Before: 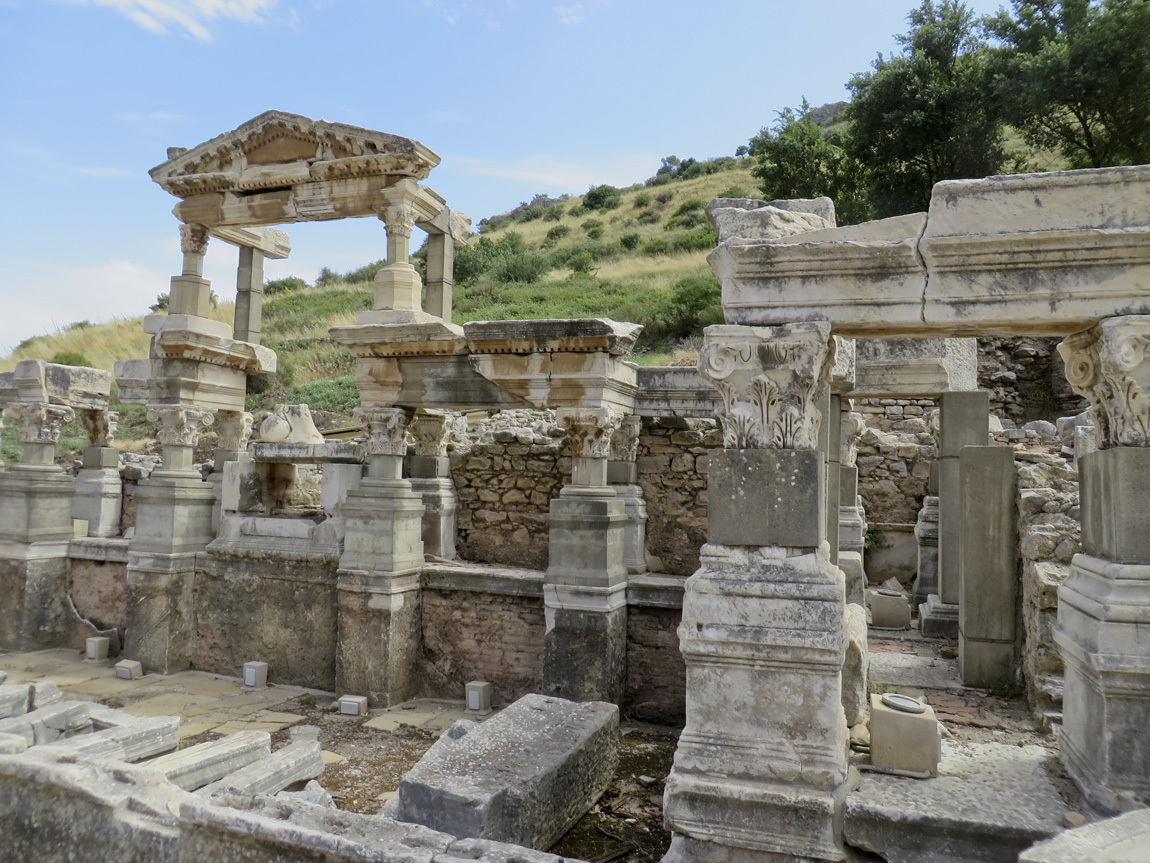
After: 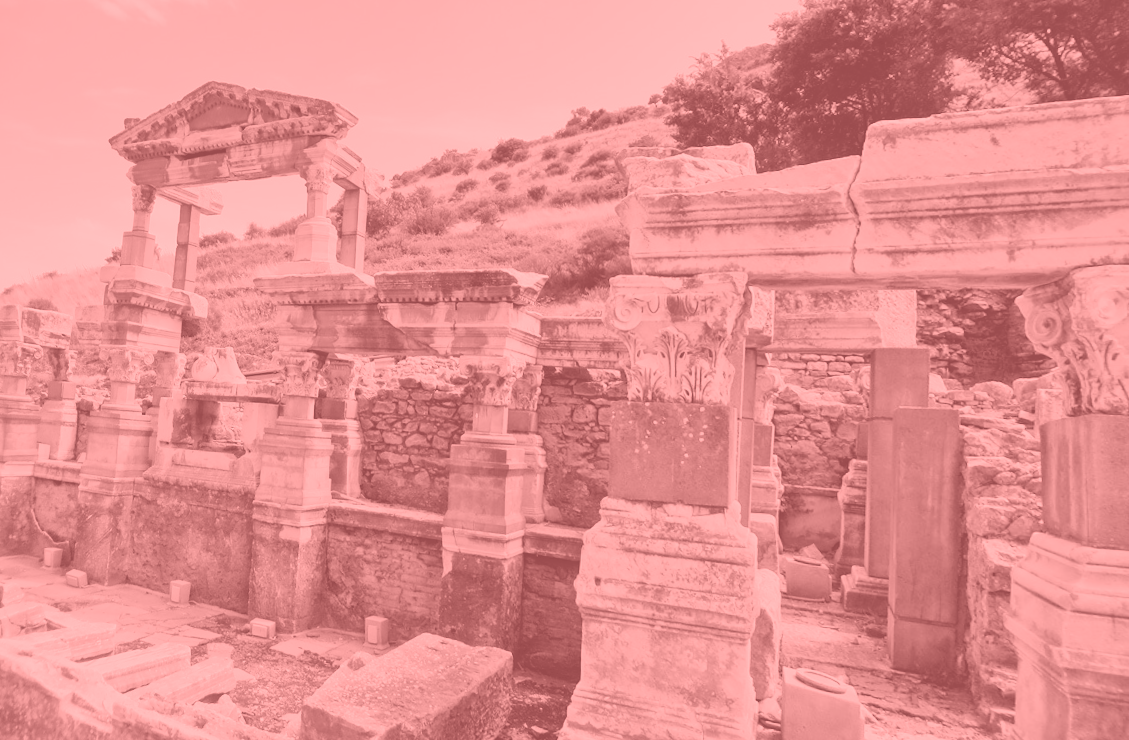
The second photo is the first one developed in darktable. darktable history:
rotate and perspective: rotation 1.69°, lens shift (vertical) -0.023, lens shift (horizontal) -0.291, crop left 0.025, crop right 0.988, crop top 0.092, crop bottom 0.842
white balance: red 0.976, blue 1.04
colorize: saturation 51%, source mix 50.67%, lightness 50.67%
tone curve: curves: ch0 [(0, 0) (0.003, 0.019) (0.011, 0.022) (0.025, 0.029) (0.044, 0.041) (0.069, 0.06) (0.1, 0.09) (0.136, 0.123) (0.177, 0.163) (0.224, 0.206) (0.277, 0.268) (0.335, 0.35) (0.399, 0.436) (0.468, 0.526) (0.543, 0.624) (0.623, 0.713) (0.709, 0.779) (0.801, 0.845) (0.898, 0.912) (1, 1)], preserve colors none
shadows and highlights: shadows 60, soften with gaussian
